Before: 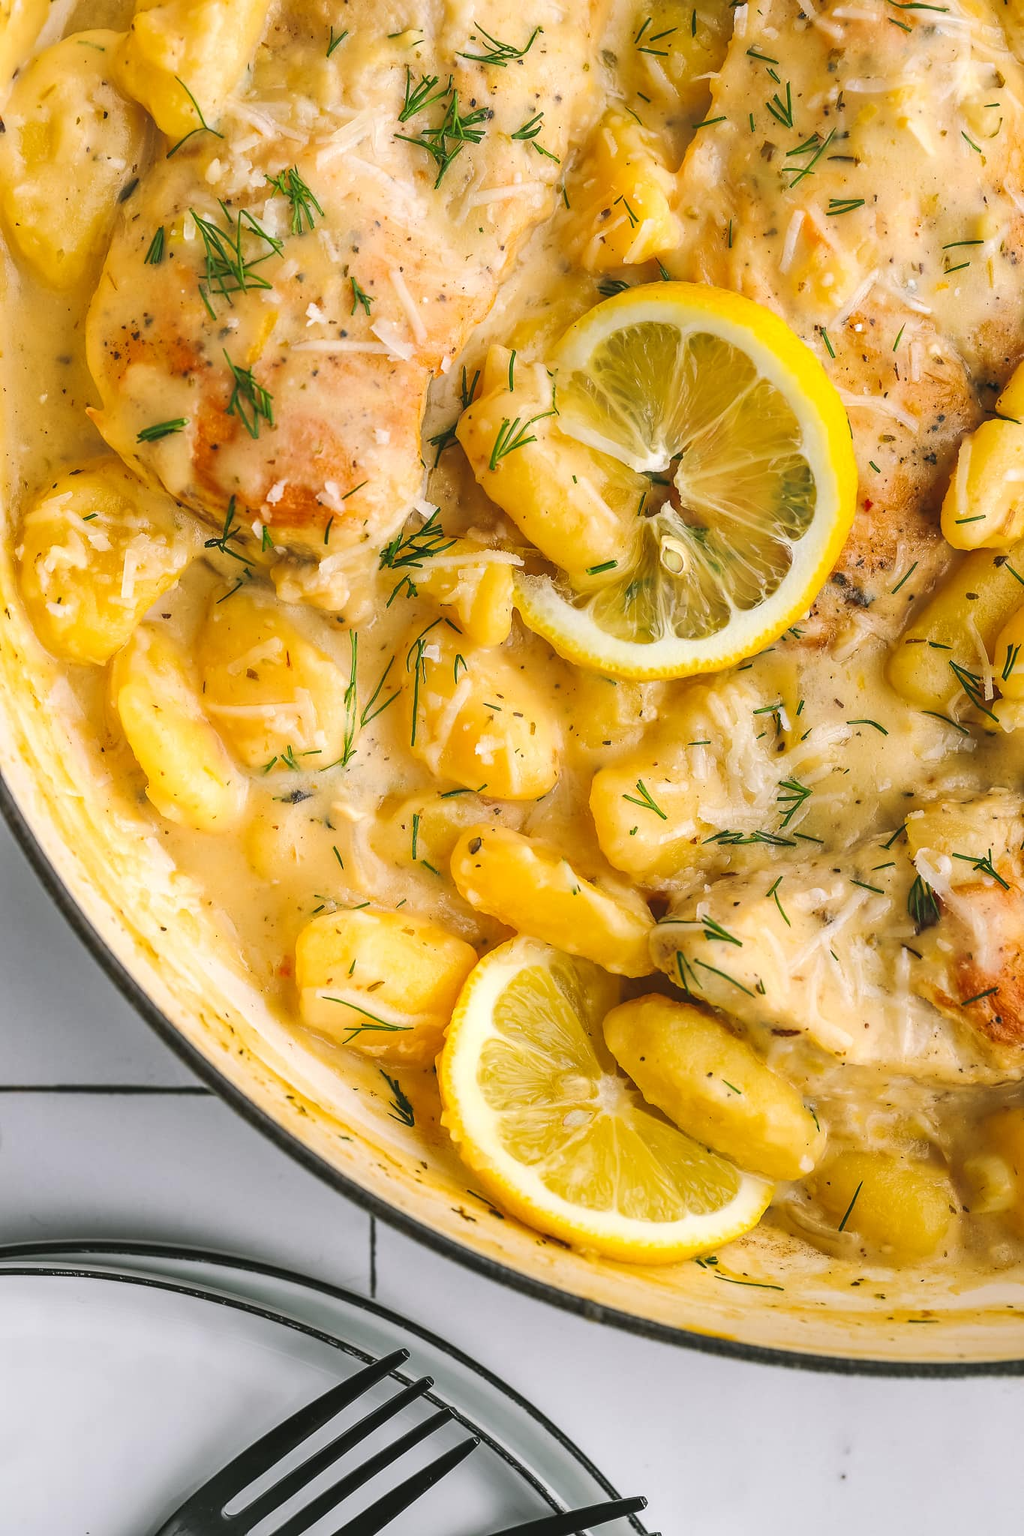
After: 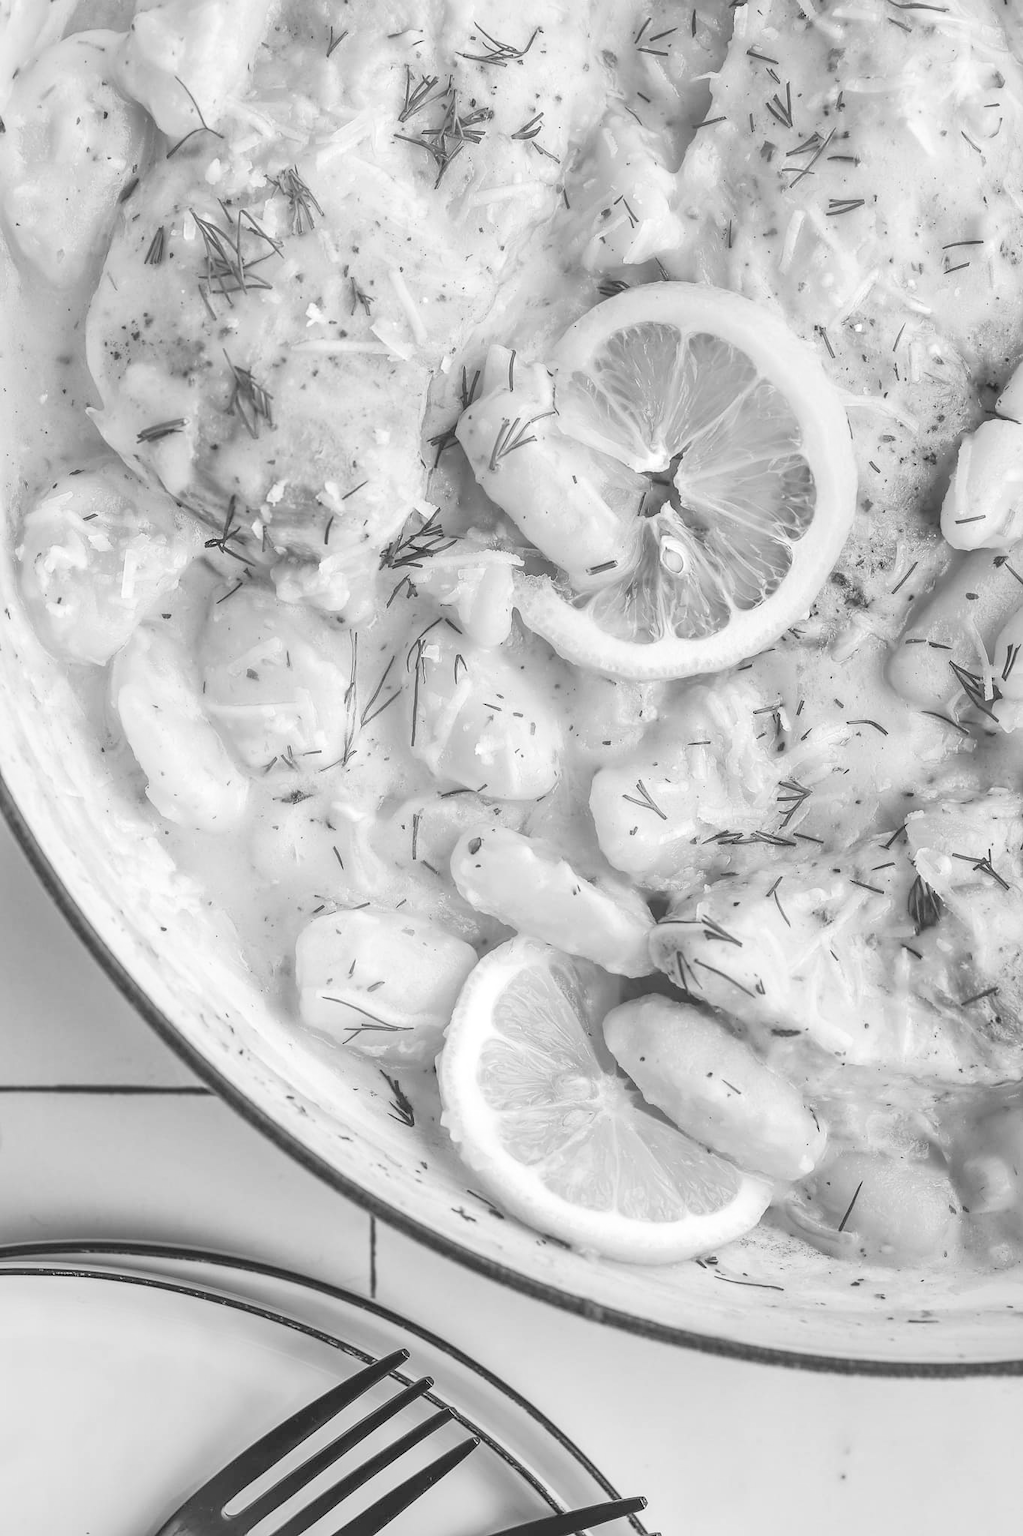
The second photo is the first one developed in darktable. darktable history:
monochrome: a 32, b 64, size 2.3
contrast brightness saturation: brightness 0.28
local contrast: mode bilateral grid, contrast 20, coarseness 50, detail 120%, midtone range 0.2
